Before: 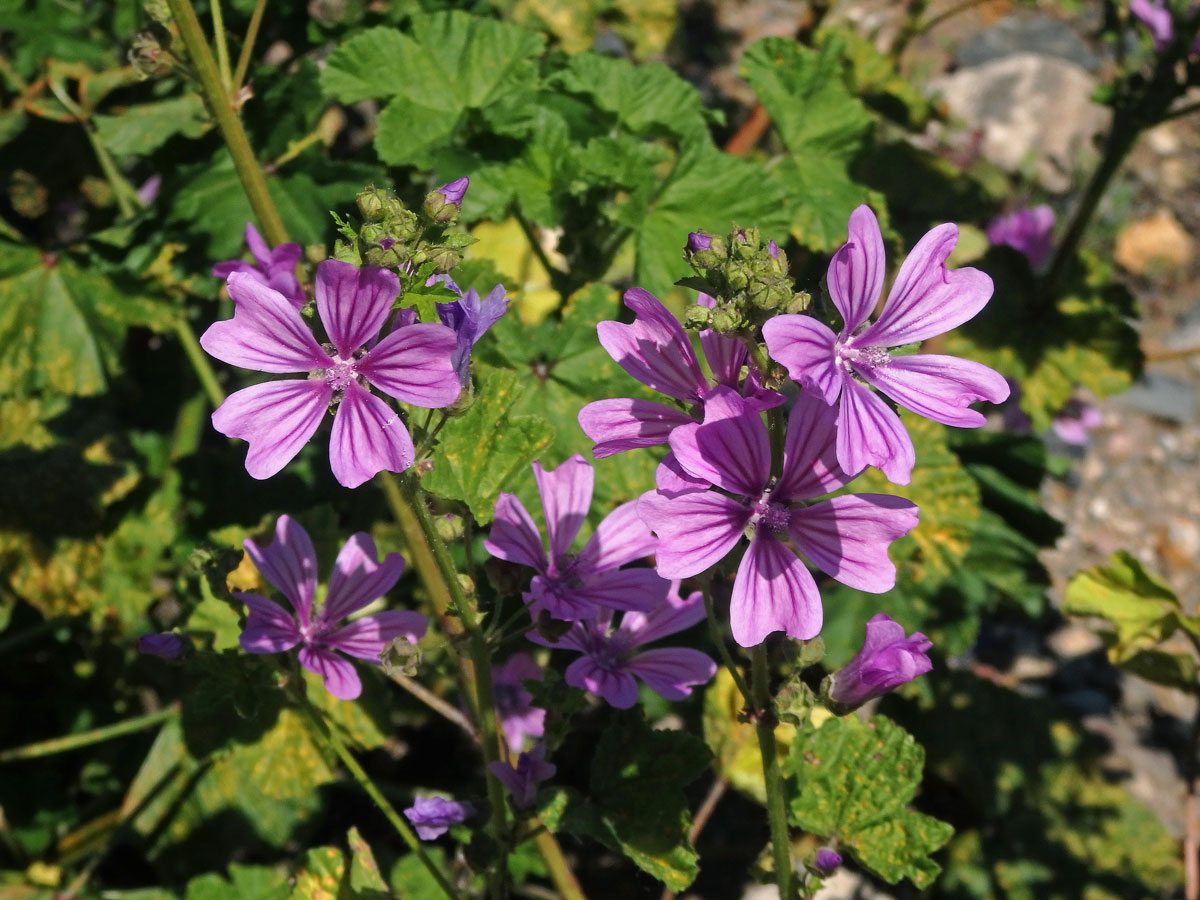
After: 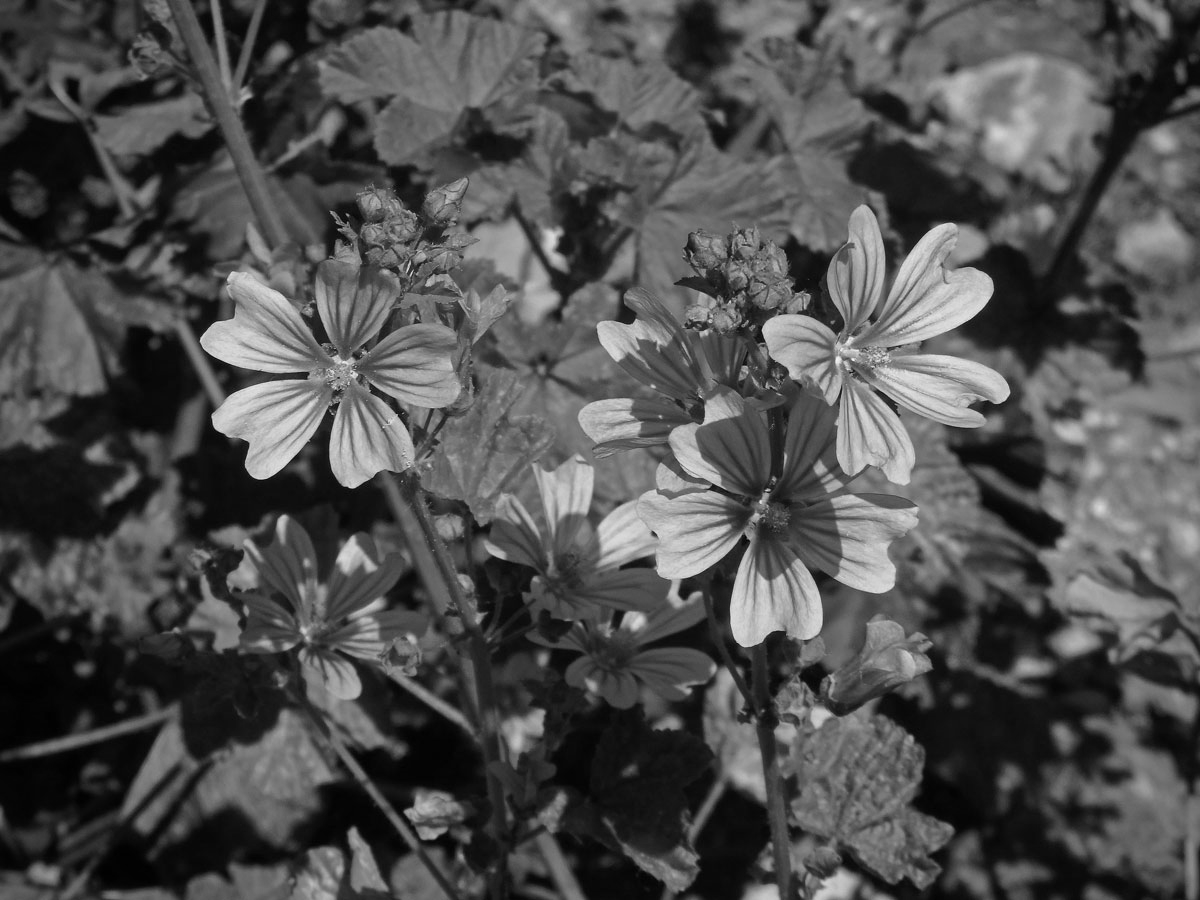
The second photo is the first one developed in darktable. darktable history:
vignetting: fall-off radius 60.82%, unbound false
color calibration: output gray [0.21, 0.42, 0.37, 0], x 0.334, y 0.347, temperature 5381.58 K
